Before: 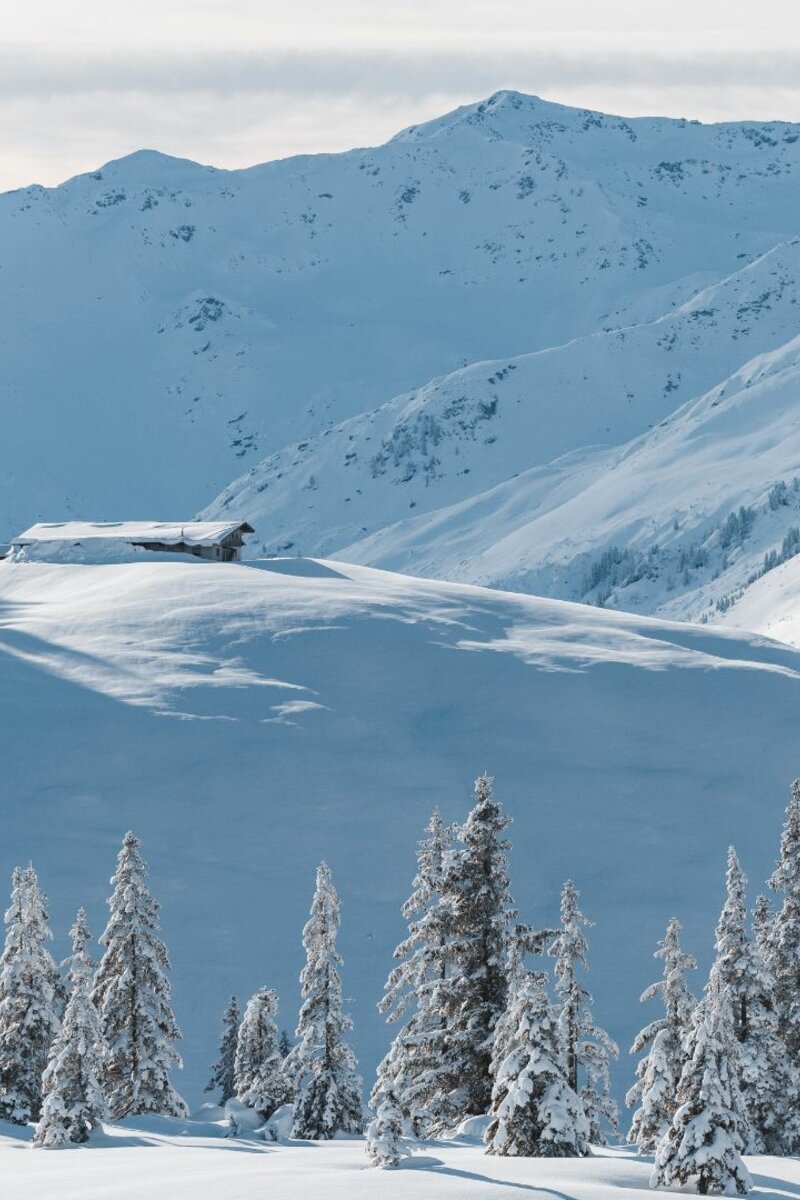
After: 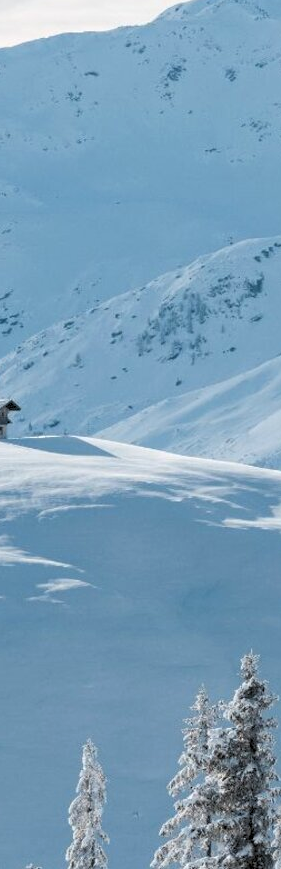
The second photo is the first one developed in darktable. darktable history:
rgb levels: levels [[0.013, 0.434, 0.89], [0, 0.5, 1], [0, 0.5, 1]]
crop and rotate: left 29.476%, top 10.214%, right 35.32%, bottom 17.333%
color balance rgb: perceptual saturation grading › global saturation -3%
